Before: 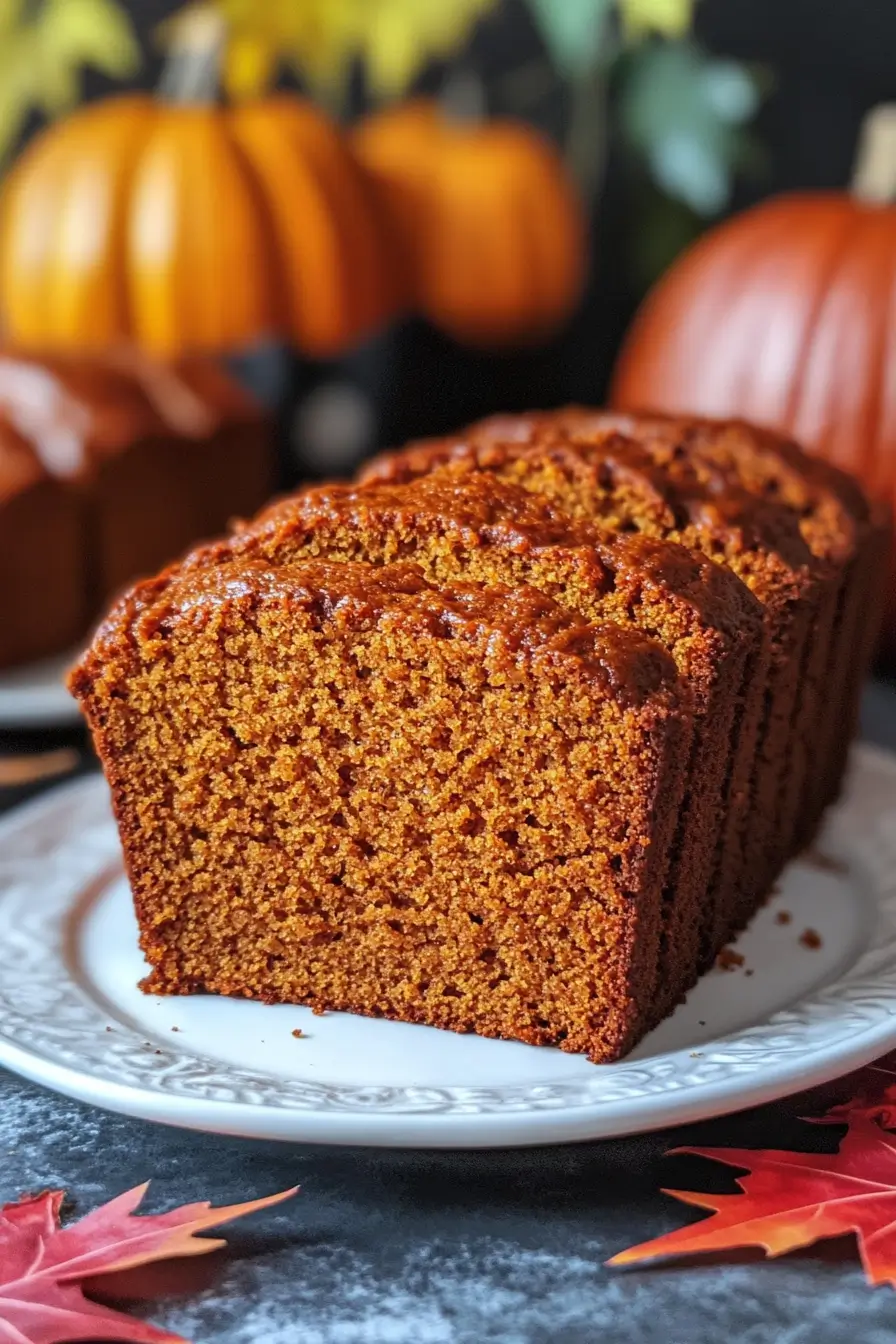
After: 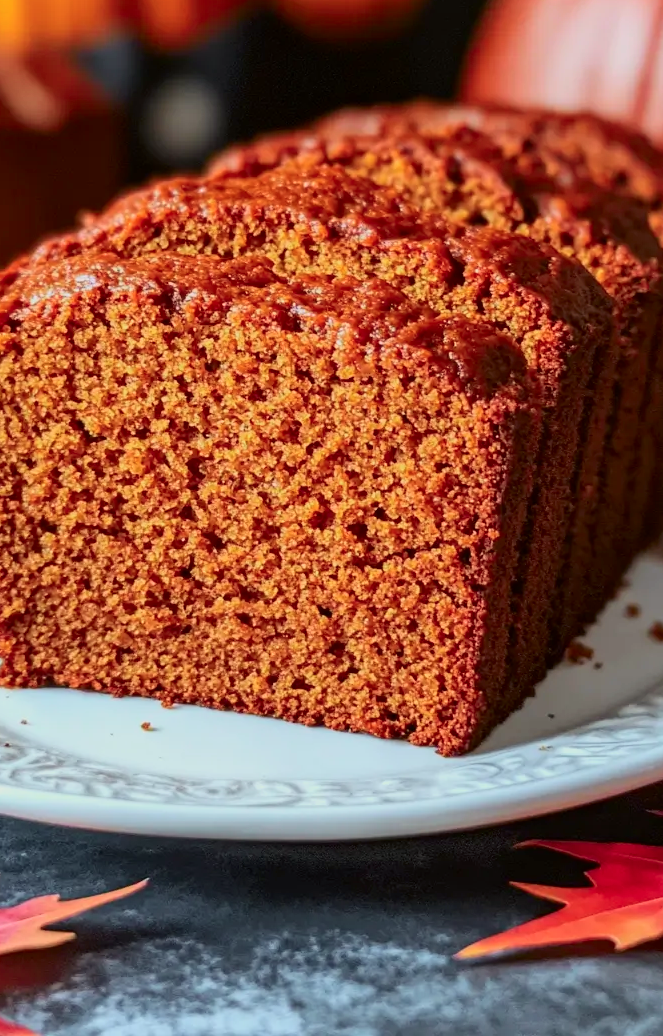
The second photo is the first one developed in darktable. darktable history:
crop: left 16.871%, top 22.857%, right 9.116%
color correction: highlights a* -2.68, highlights b* 2.57
tone curve: curves: ch0 [(0, 0) (0.091, 0.066) (0.184, 0.16) (0.491, 0.519) (0.748, 0.765) (1, 0.919)]; ch1 [(0, 0) (0.179, 0.173) (0.322, 0.32) (0.424, 0.424) (0.502, 0.504) (0.56, 0.578) (0.631, 0.675) (0.777, 0.806) (1, 1)]; ch2 [(0, 0) (0.434, 0.447) (0.483, 0.487) (0.547, 0.573) (0.676, 0.673) (1, 1)], color space Lab, independent channels, preserve colors none
